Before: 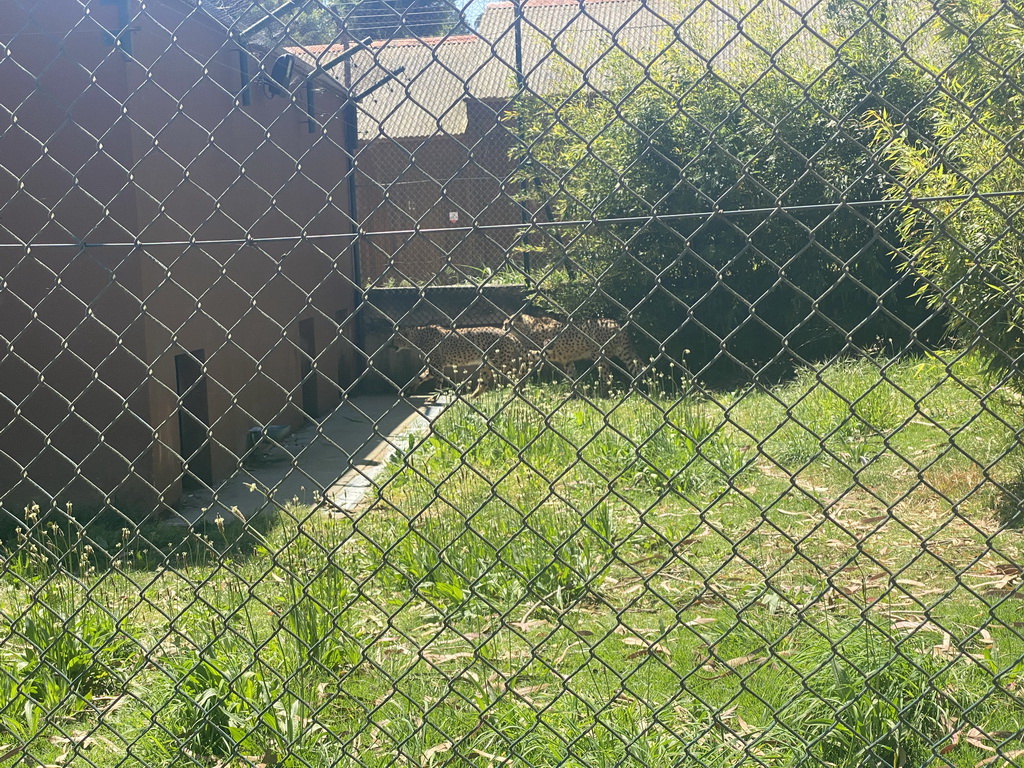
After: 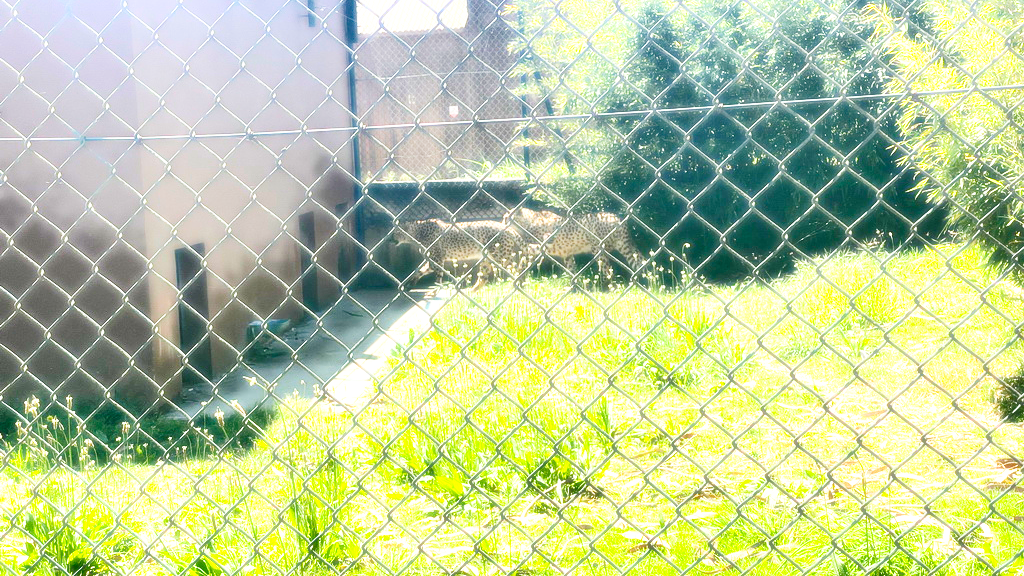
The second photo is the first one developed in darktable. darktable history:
exposure: black level correction 0, exposure 0.5 EV, compensate highlight preservation false
bloom: size 0%, threshold 54.82%, strength 8.31%
base curve: curves: ch0 [(0, 0.003) (0.001, 0.002) (0.006, 0.004) (0.02, 0.022) (0.048, 0.086) (0.094, 0.234) (0.162, 0.431) (0.258, 0.629) (0.385, 0.8) (0.548, 0.918) (0.751, 0.988) (1, 1)], preserve colors none
shadows and highlights: radius 108.52, shadows 44.07, highlights -67.8, low approximation 0.01, soften with gaussian
crop: top 13.819%, bottom 11.169%
